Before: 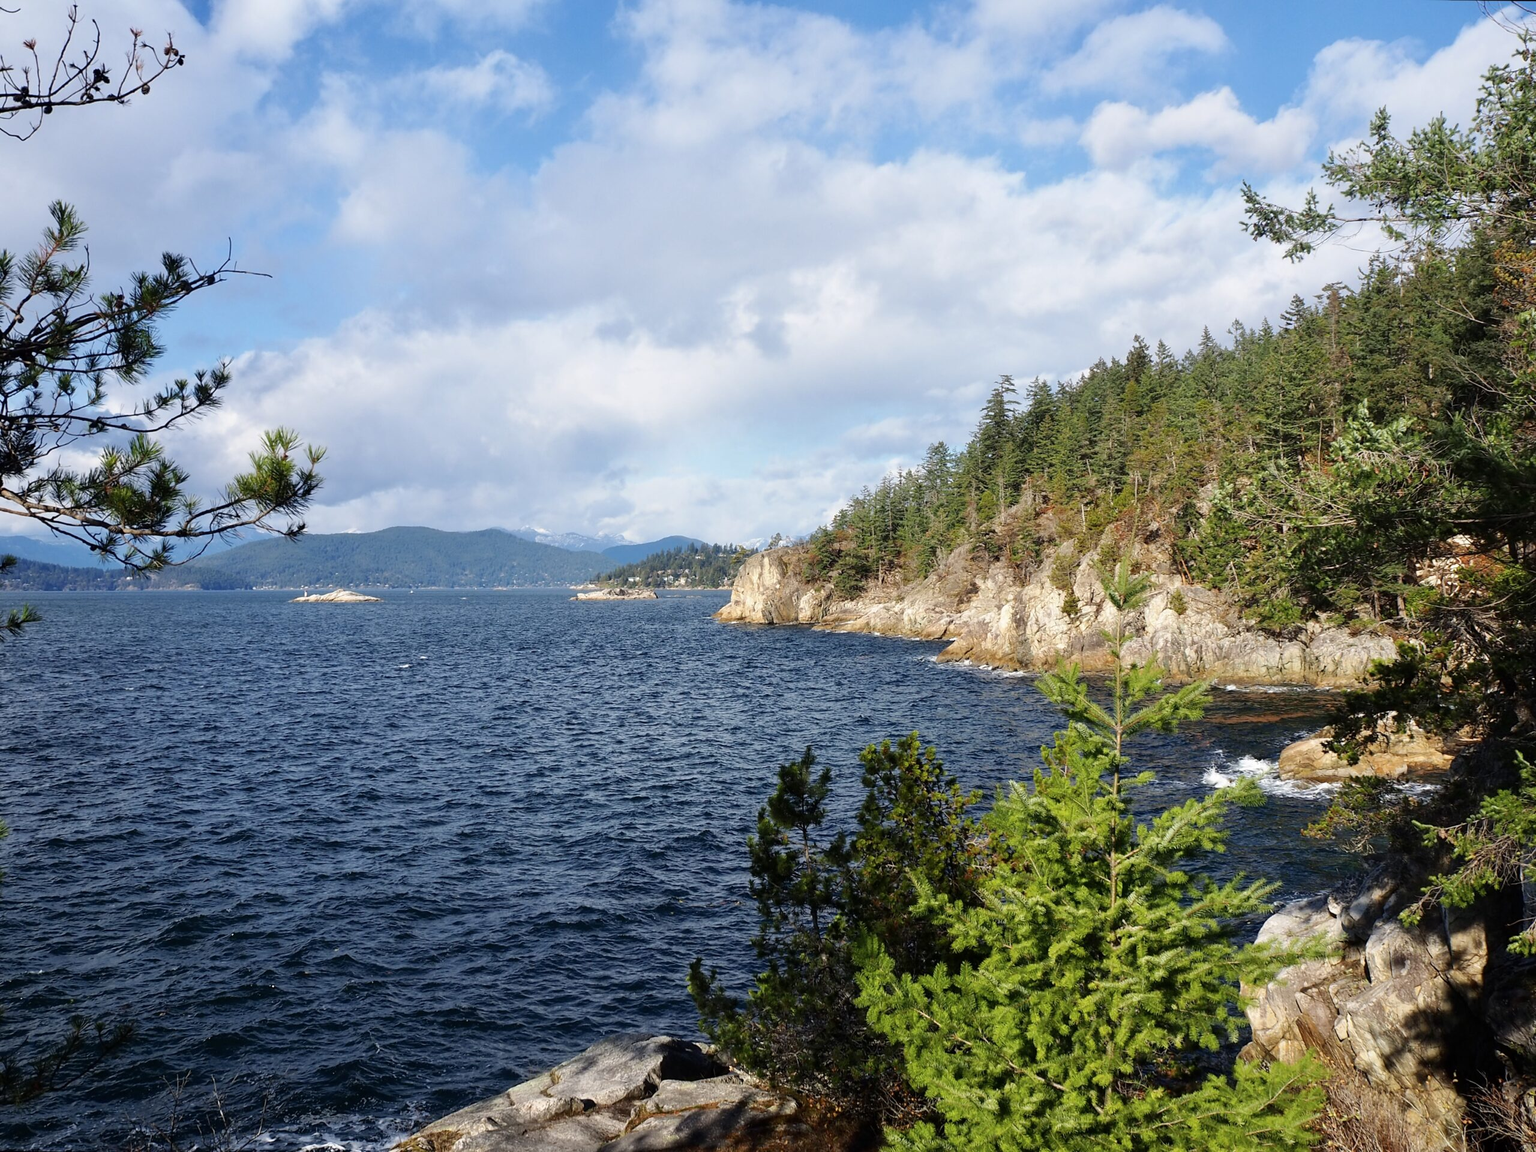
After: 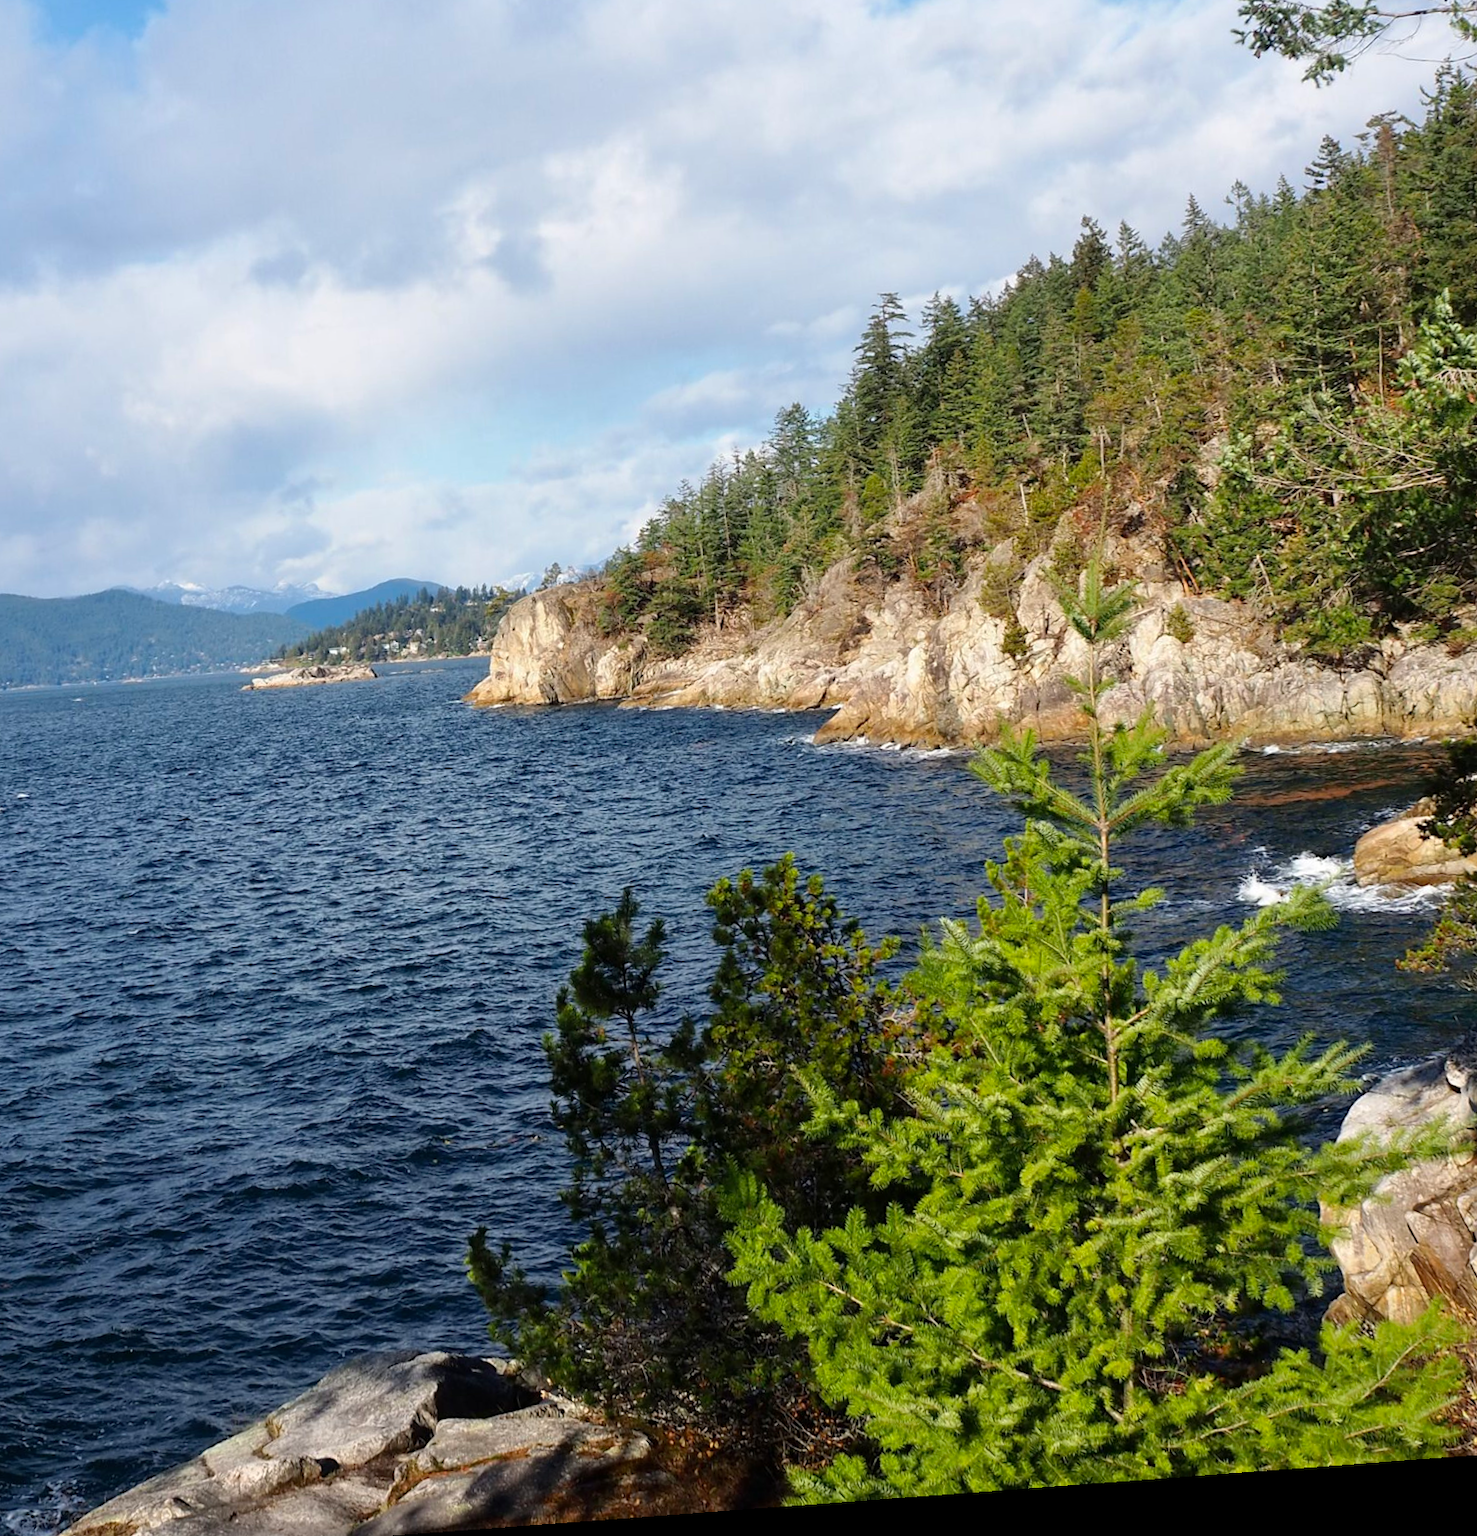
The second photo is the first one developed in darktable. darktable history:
crop and rotate: left 28.256%, top 17.734%, right 12.656%, bottom 3.573%
rotate and perspective: rotation -4.25°, automatic cropping off
tone equalizer: -8 EV 0.06 EV, smoothing diameter 25%, edges refinement/feathering 10, preserve details guided filter
